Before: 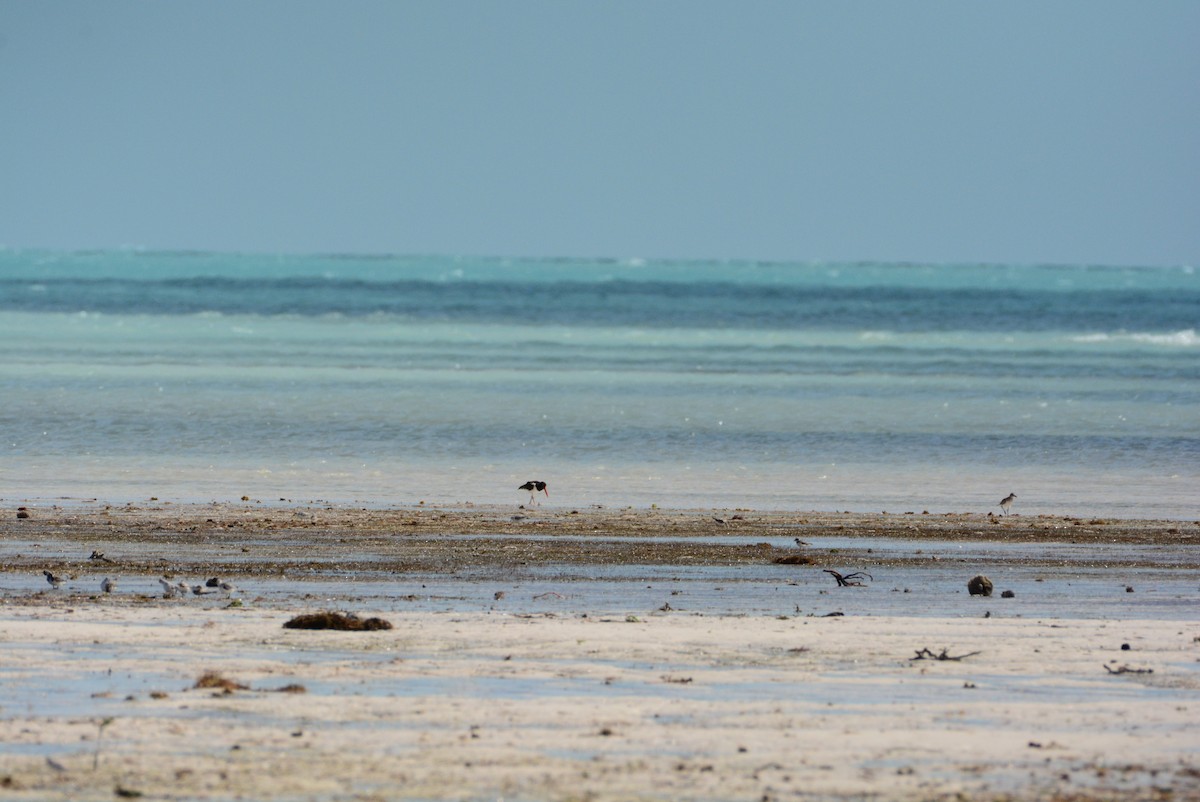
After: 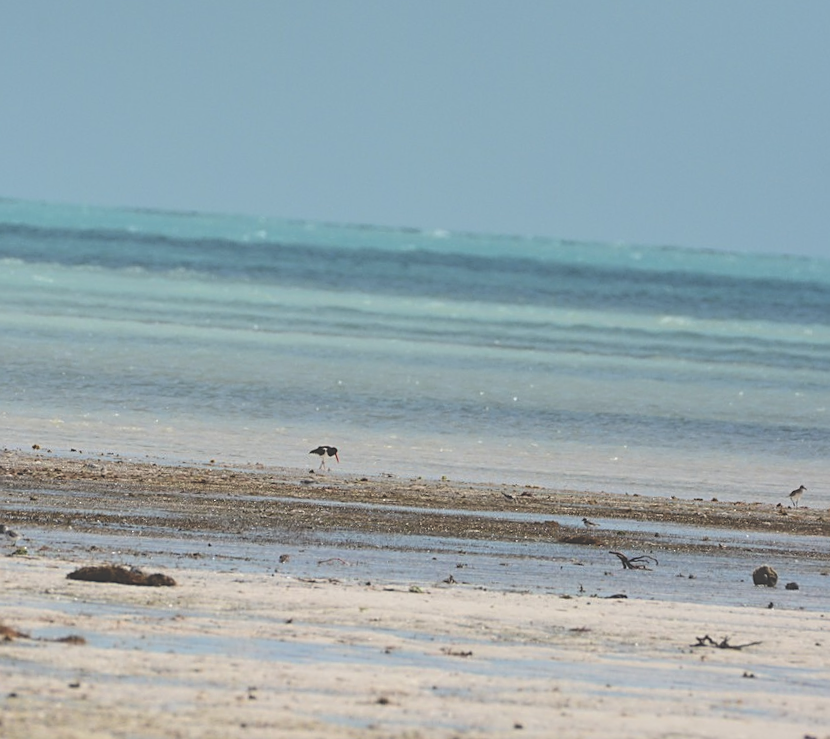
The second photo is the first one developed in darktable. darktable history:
sharpen: on, module defaults
exposure: black level correction -0.041, exposure 0.064 EV, compensate highlight preservation false
crop and rotate: angle -3.27°, left 14.277%, top 0.028%, right 10.766%, bottom 0.028%
